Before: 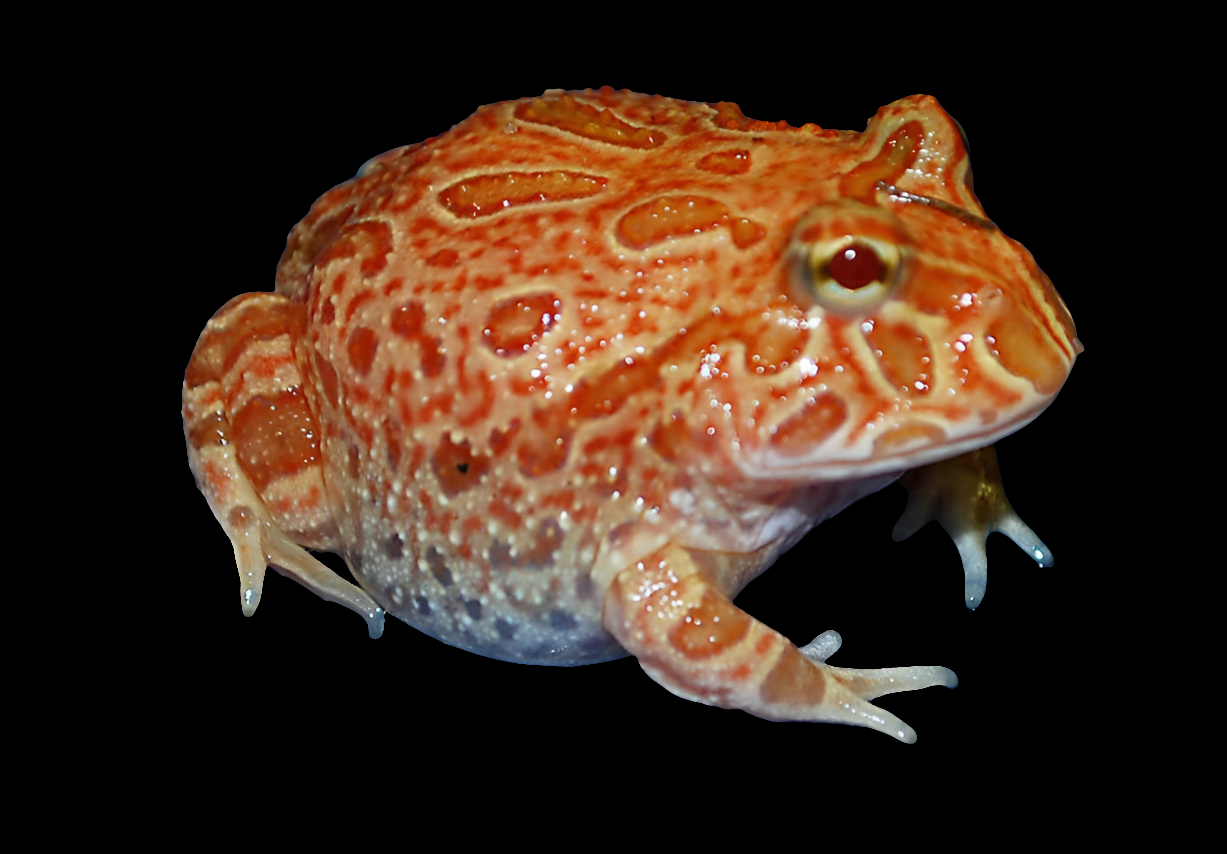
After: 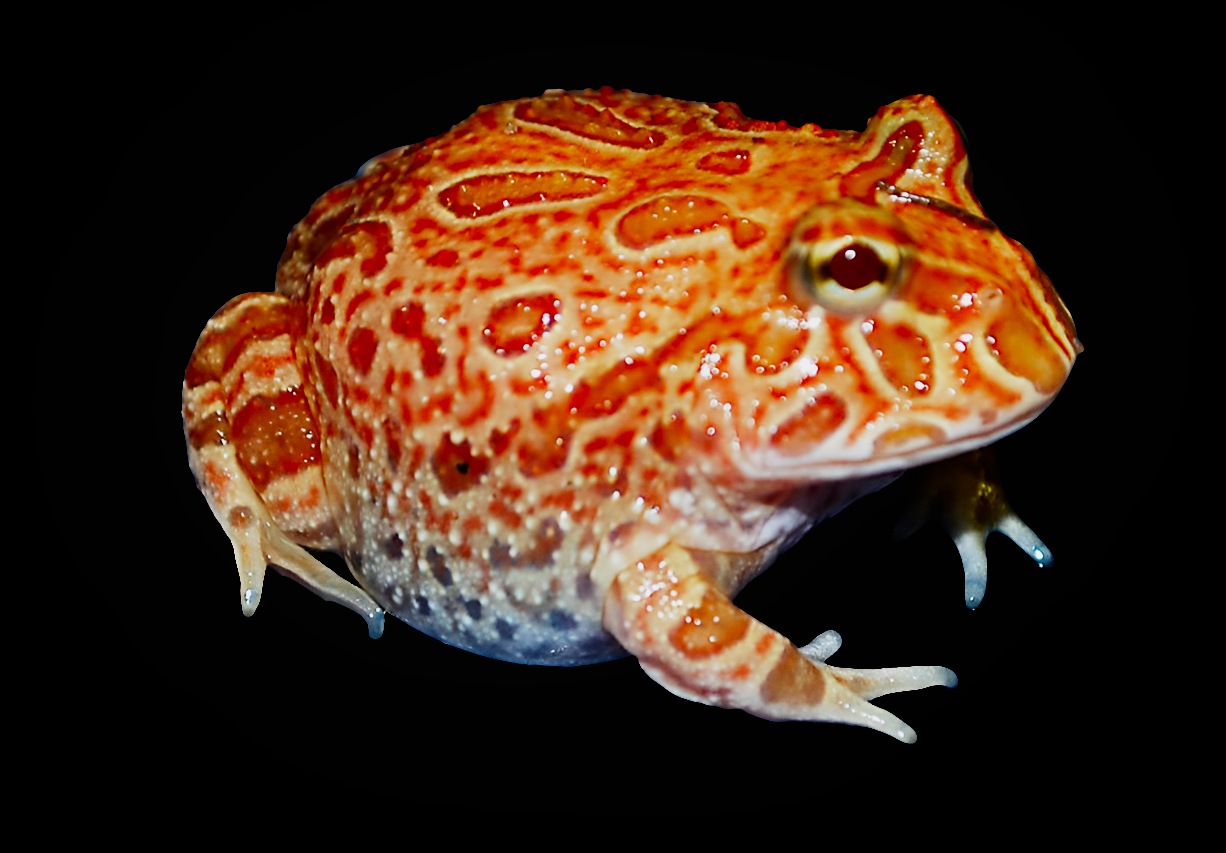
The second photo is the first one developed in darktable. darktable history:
tone equalizer: -8 EV -0.417 EV, -7 EV -0.389 EV, -6 EV -0.333 EV, -5 EV -0.222 EV, -3 EV 0.222 EV, -2 EV 0.333 EV, -1 EV 0.389 EV, +0 EV 0.417 EV, edges refinement/feathering 500, mask exposure compensation -1.57 EV, preserve details no
filmic rgb: black relative exposure -16 EV, white relative exposure 5.31 EV, hardness 5.9, contrast 1.25, preserve chrominance no, color science v5 (2021)
contrast brightness saturation: contrast 0.04, saturation 0.07
local contrast: mode bilateral grid, contrast 100, coarseness 100, detail 91%, midtone range 0.2
